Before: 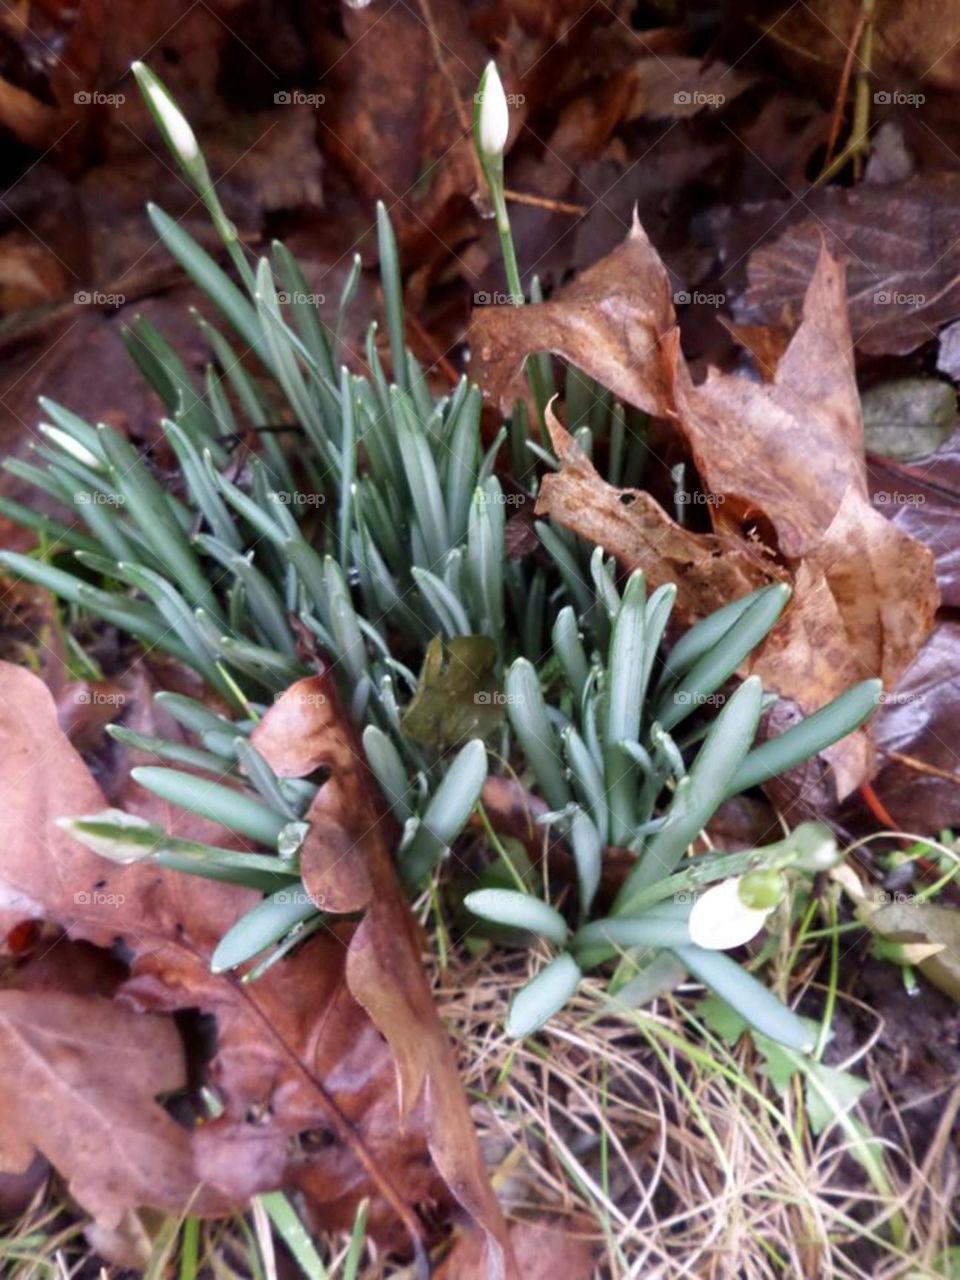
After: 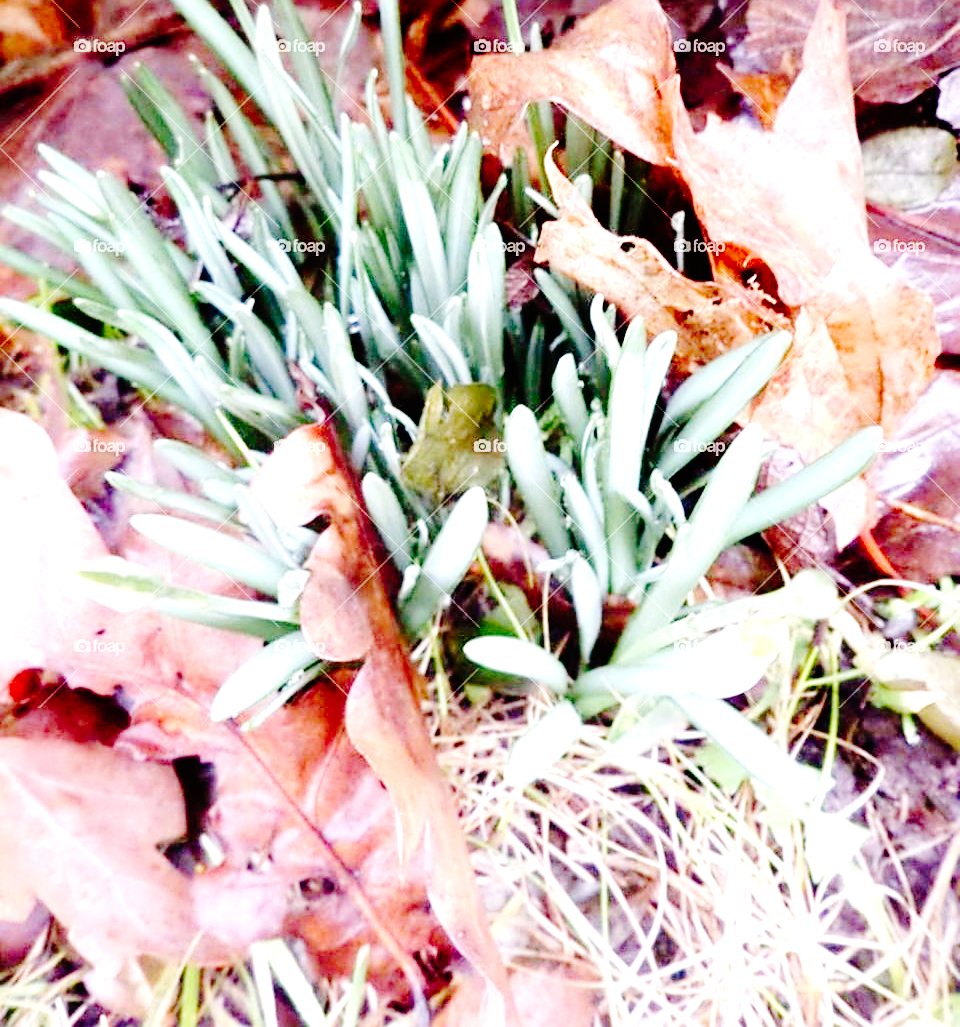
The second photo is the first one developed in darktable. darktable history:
crop and rotate: top 19.74%
contrast equalizer: y [[0.511, 0.558, 0.631, 0.632, 0.559, 0.512], [0.5 ×6], [0.507, 0.559, 0.627, 0.644, 0.647, 0.647], [0 ×6], [0 ×6]], mix -0.214
sharpen: radius 2.478, amount 0.318
exposure: black level correction 0, exposure 1.465 EV, compensate highlight preservation false
base curve: curves: ch0 [(0, 0) (0.036, 0.01) (0.123, 0.254) (0.258, 0.504) (0.507, 0.748) (1, 1)], preserve colors none
